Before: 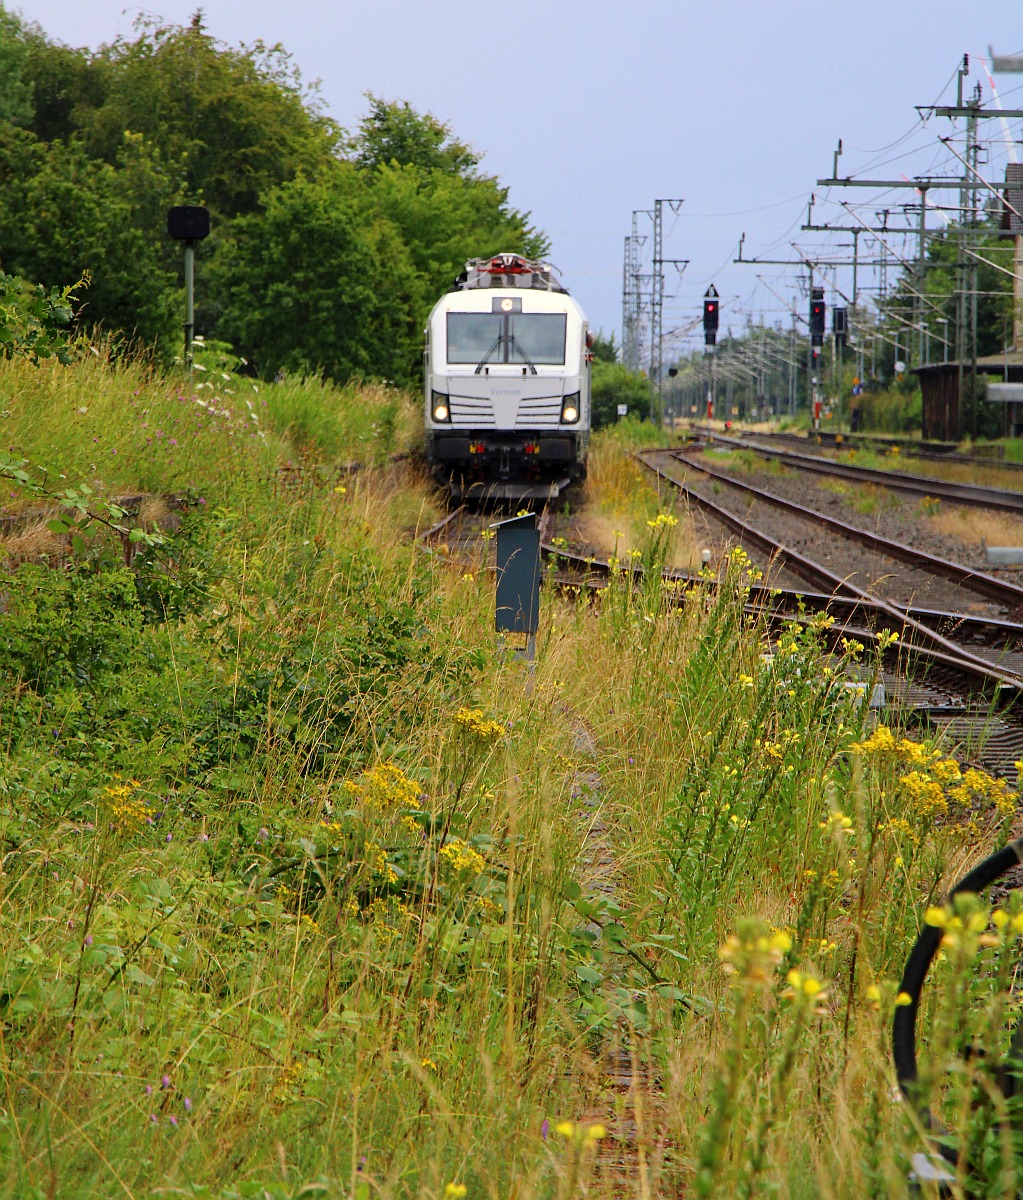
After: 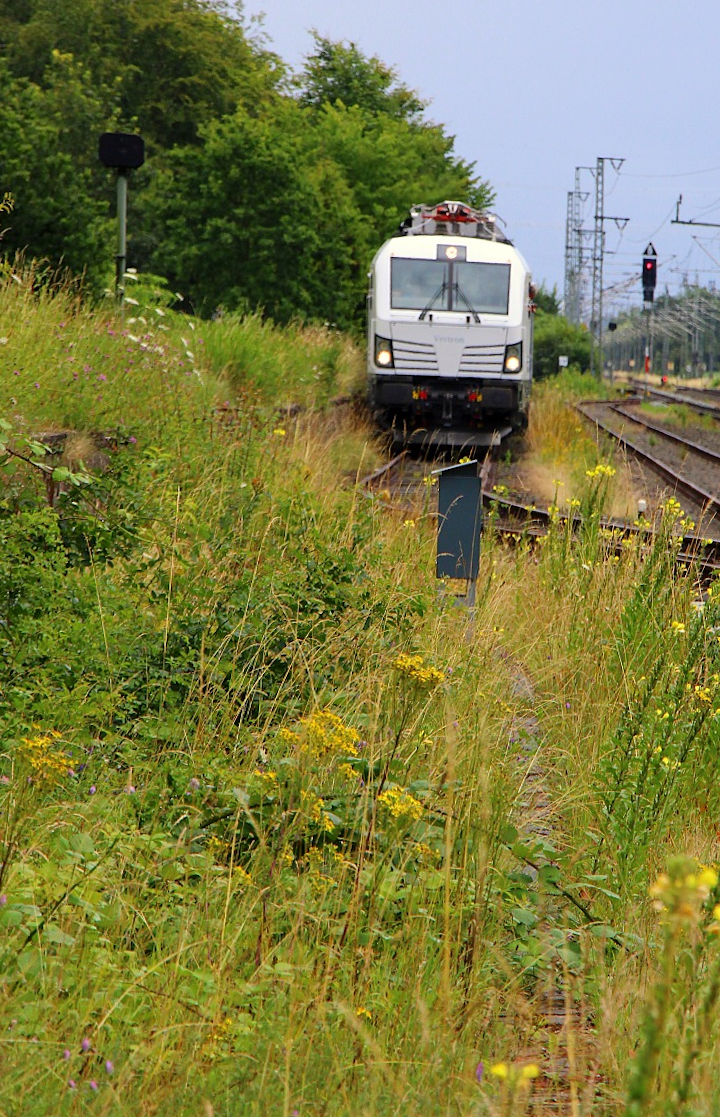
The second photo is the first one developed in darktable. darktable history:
rotate and perspective: rotation 0.679°, lens shift (horizontal) 0.136, crop left 0.009, crop right 0.991, crop top 0.078, crop bottom 0.95
crop and rotate: left 9.061%, right 20.142%
